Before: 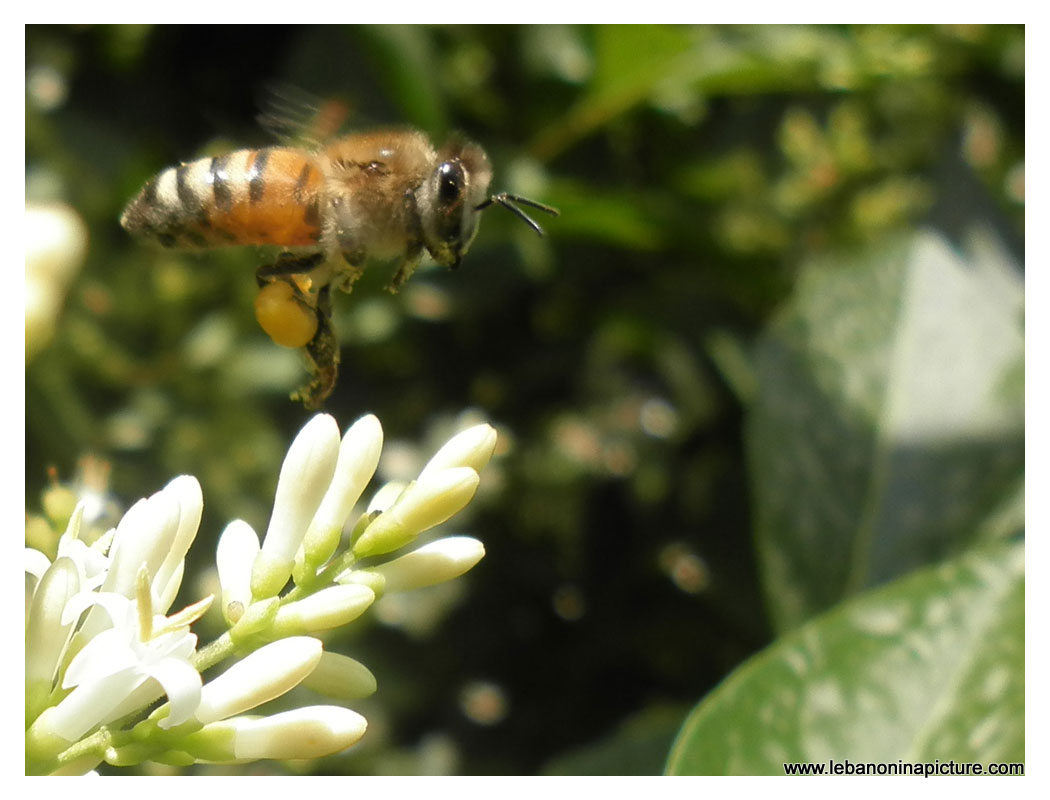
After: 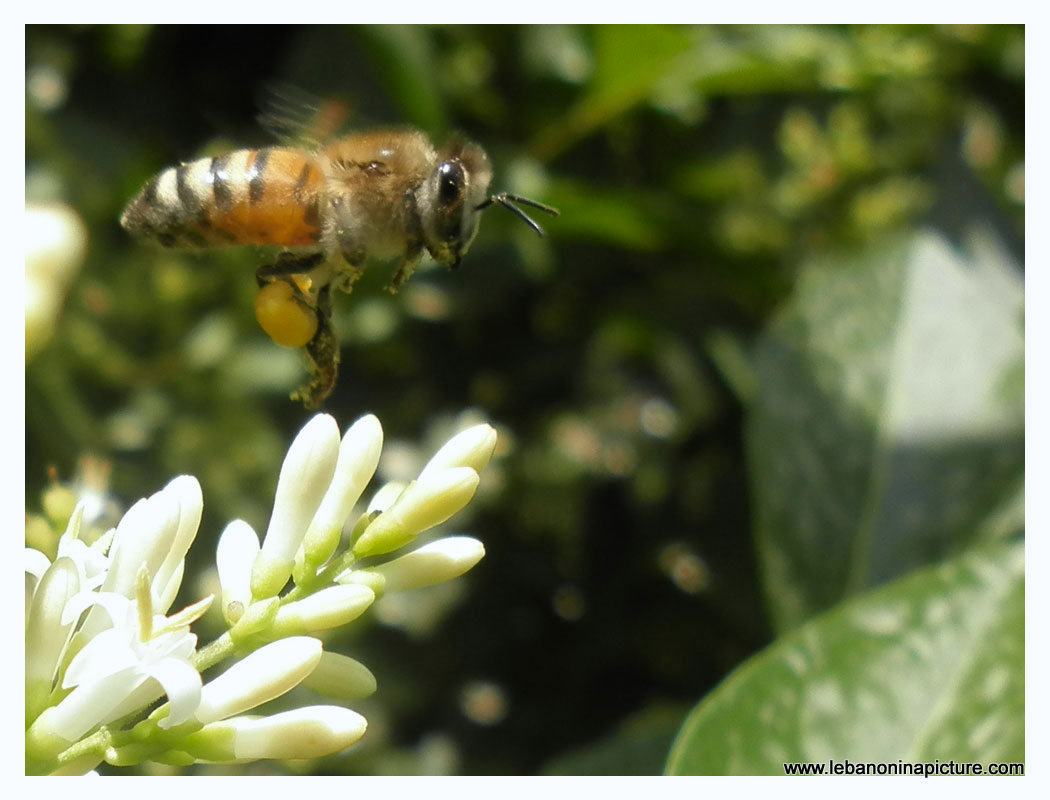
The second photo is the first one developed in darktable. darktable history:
tone equalizer: on, module defaults
color correction: highlights a* 3.84, highlights b* 5.07
white balance: red 0.925, blue 1.046
